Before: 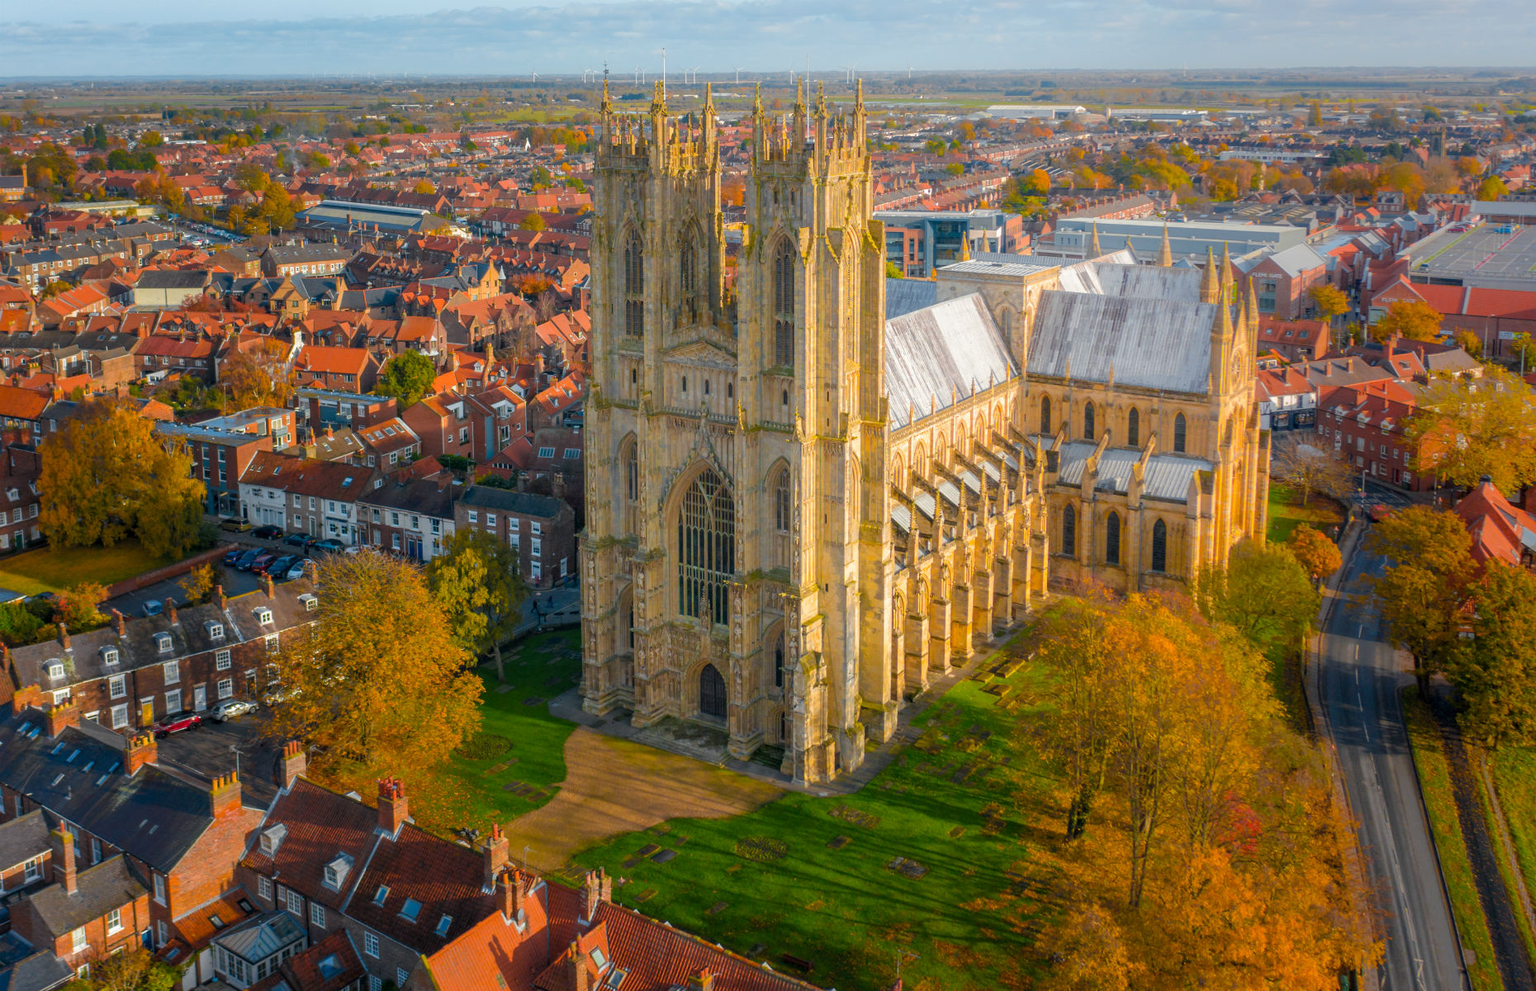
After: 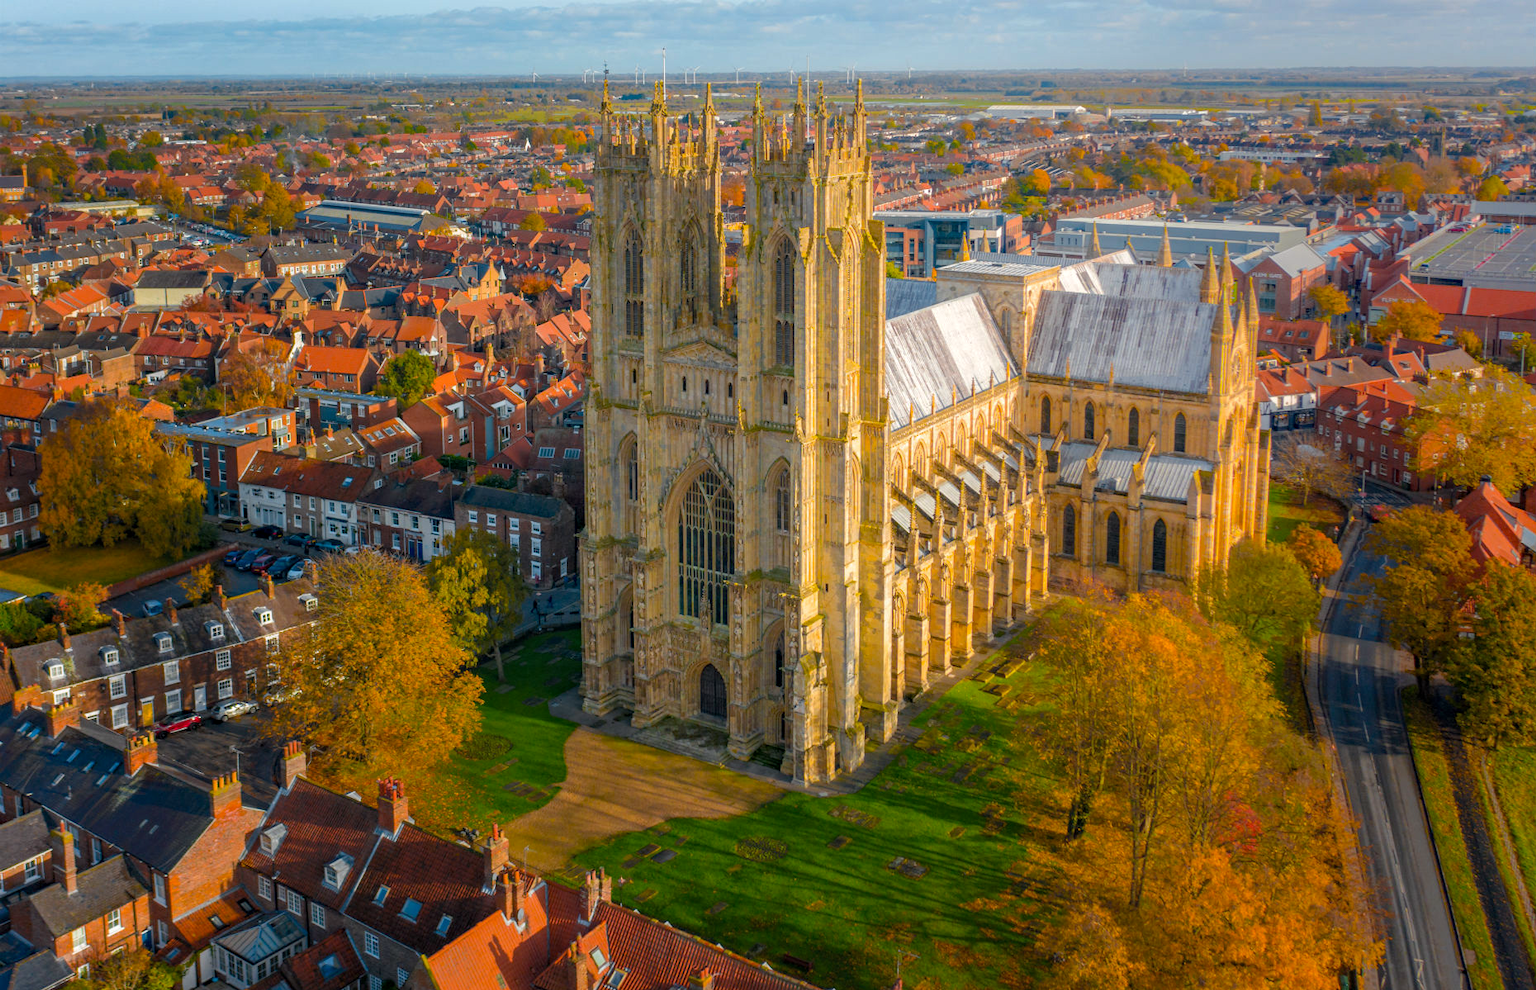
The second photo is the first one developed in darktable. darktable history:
haze removal: strength 0.29, distance 0.25, compatibility mode true, adaptive false
white balance: red 1, blue 1
